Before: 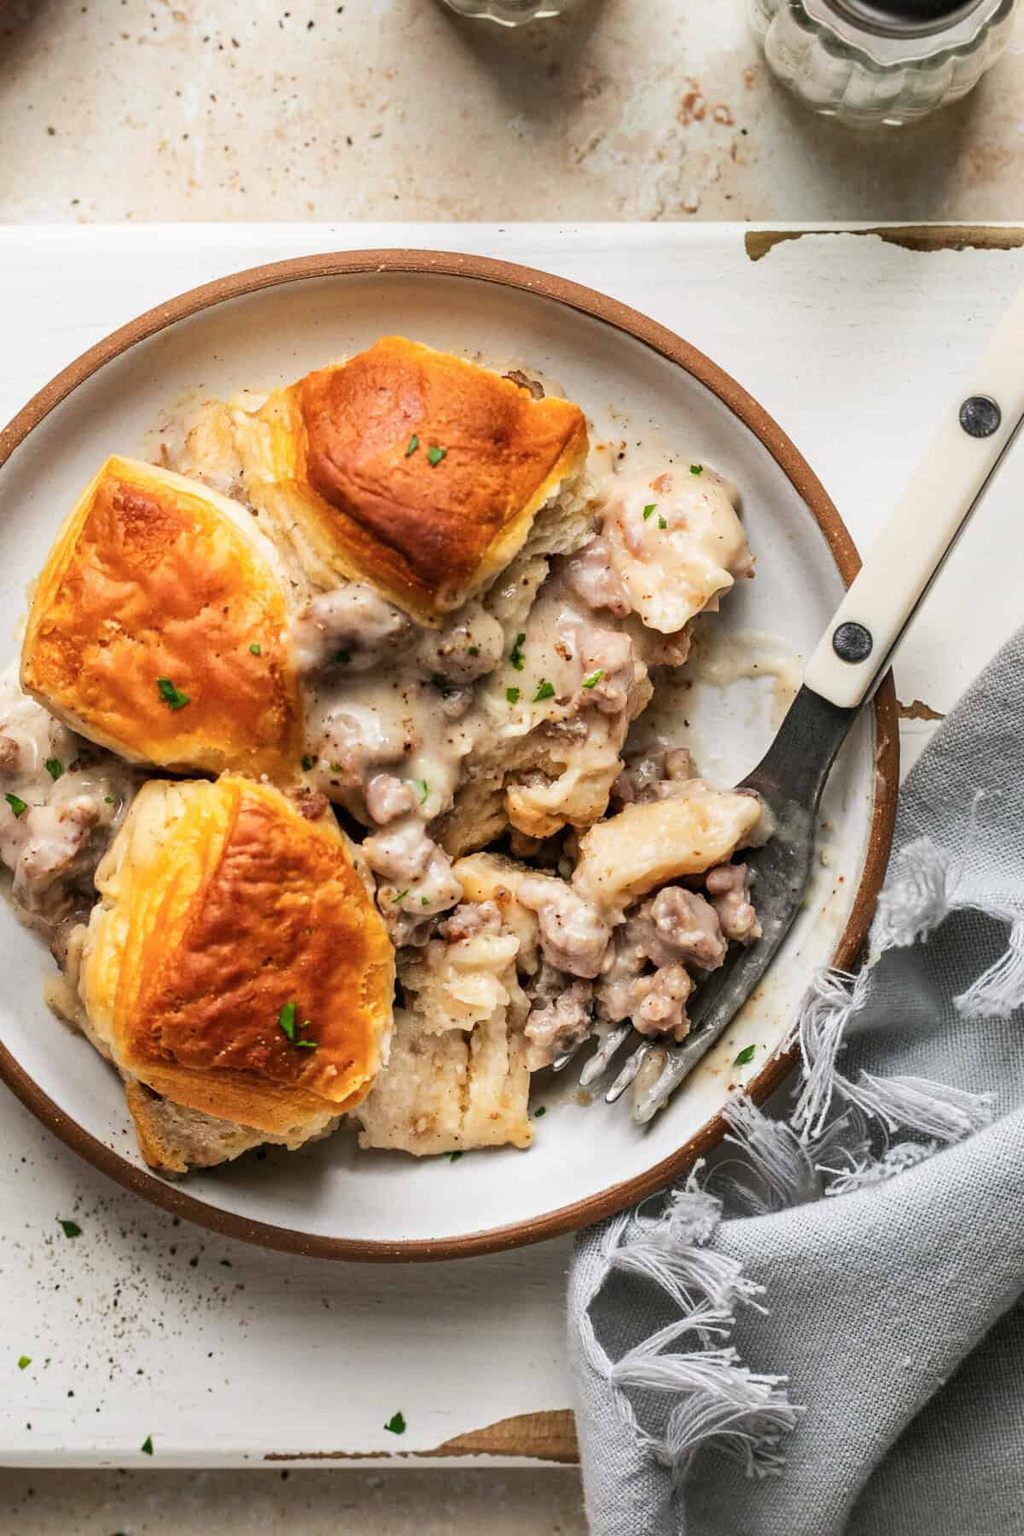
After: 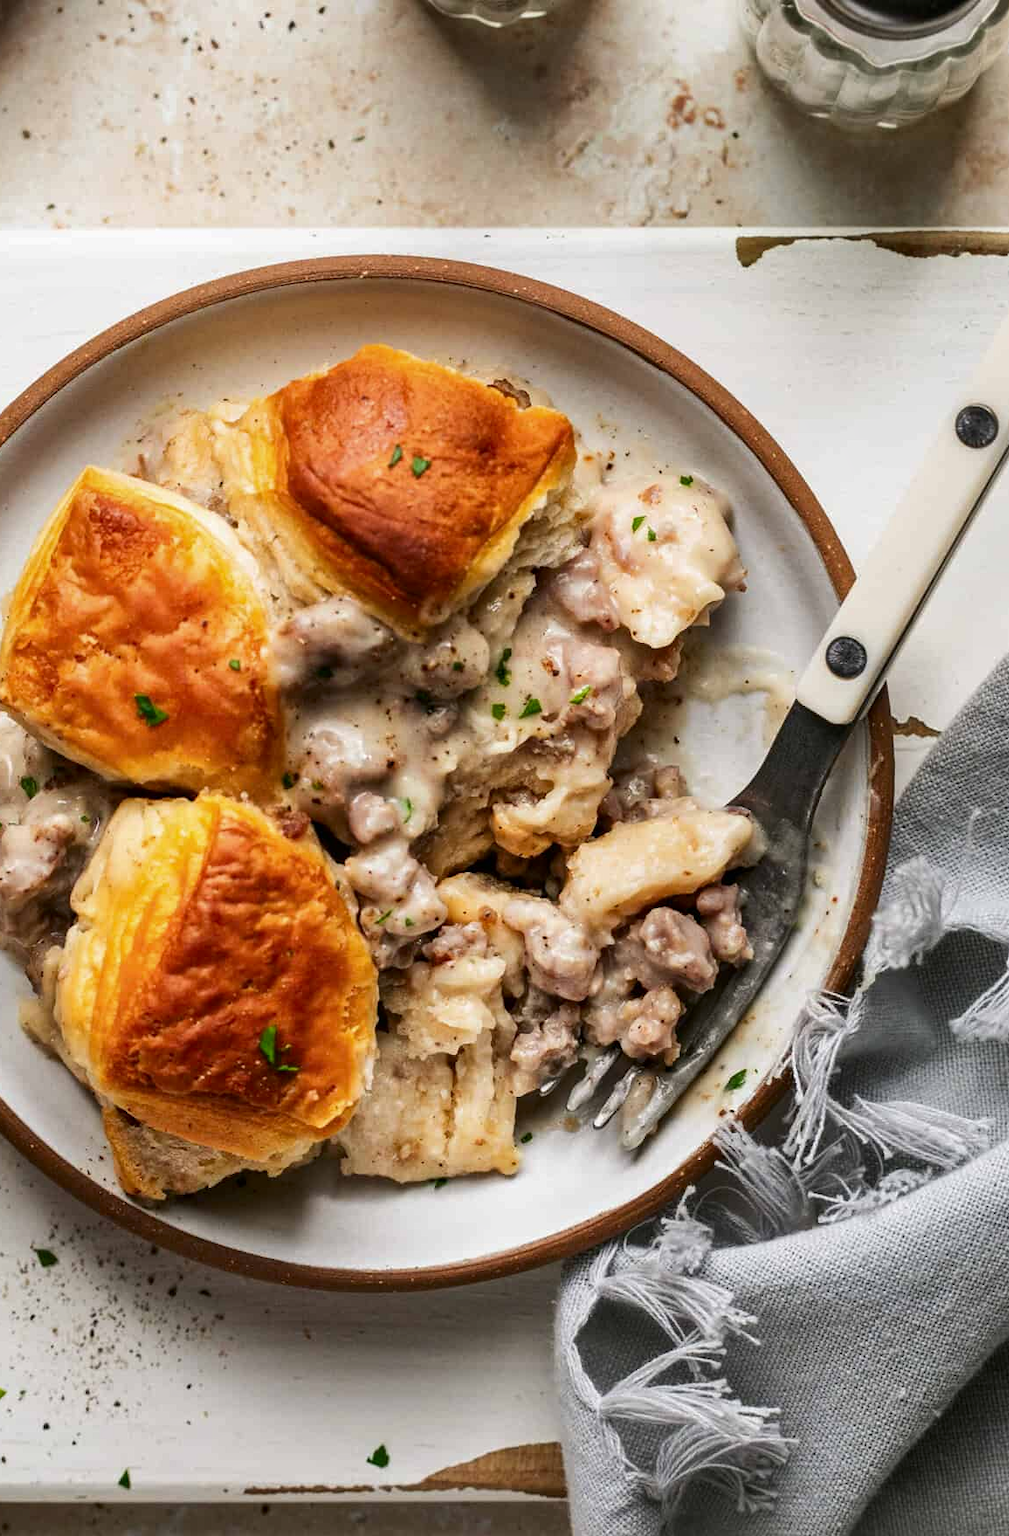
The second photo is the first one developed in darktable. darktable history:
crop and rotate: left 2.536%, right 1.107%, bottom 2.246%
contrast brightness saturation: brightness -0.09
shadows and highlights: shadows 52.34, highlights -28.23, soften with gaussian
